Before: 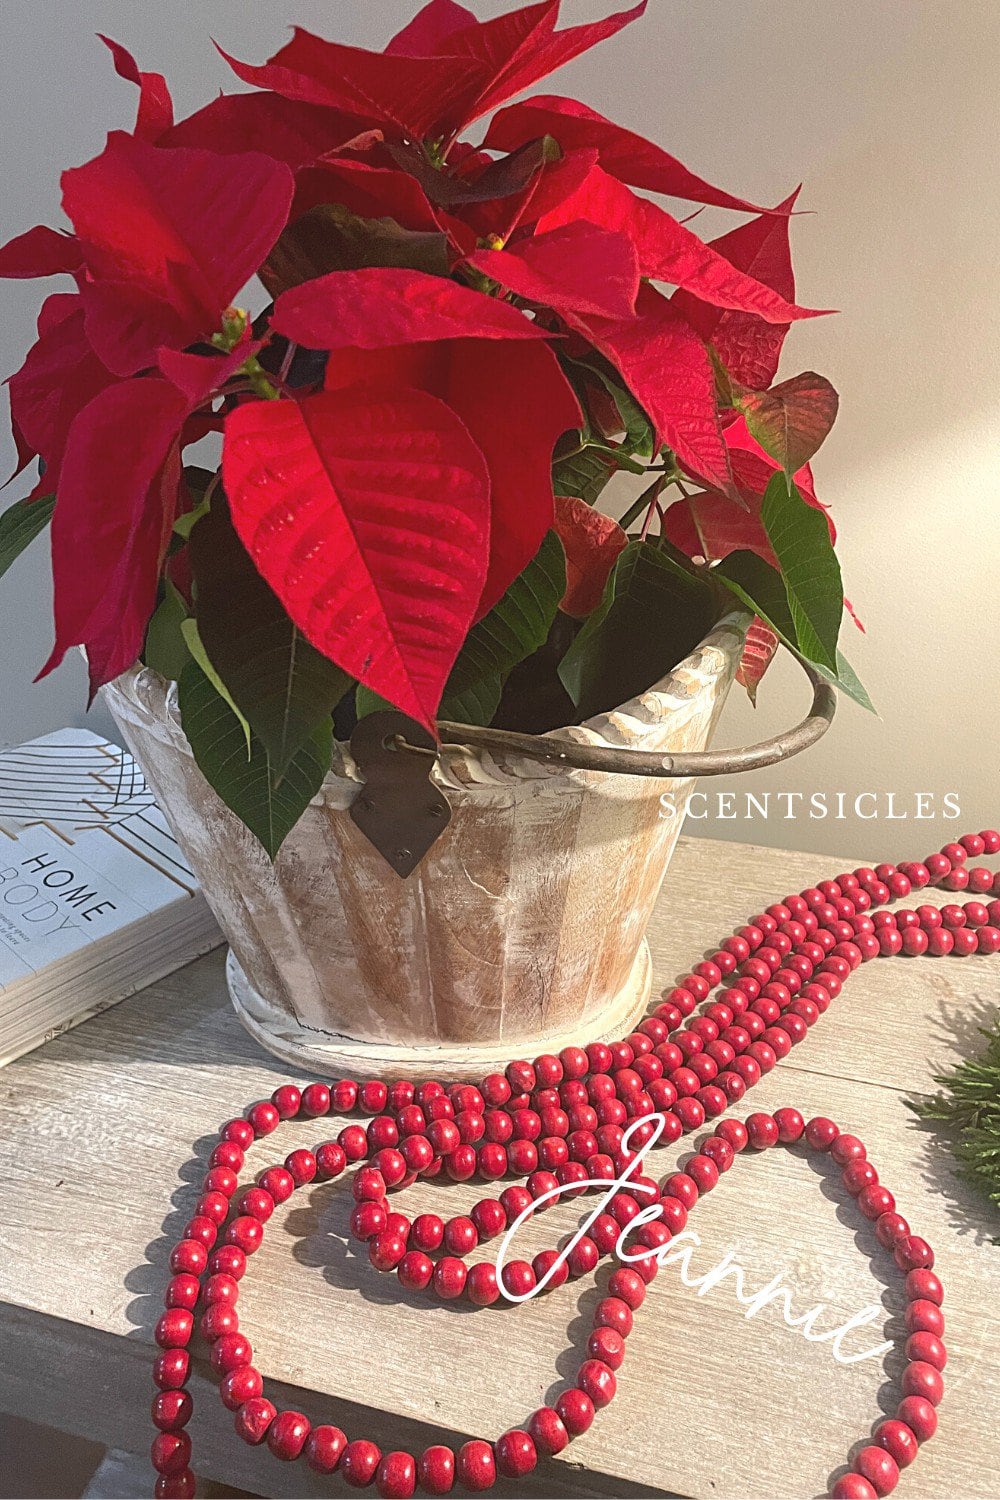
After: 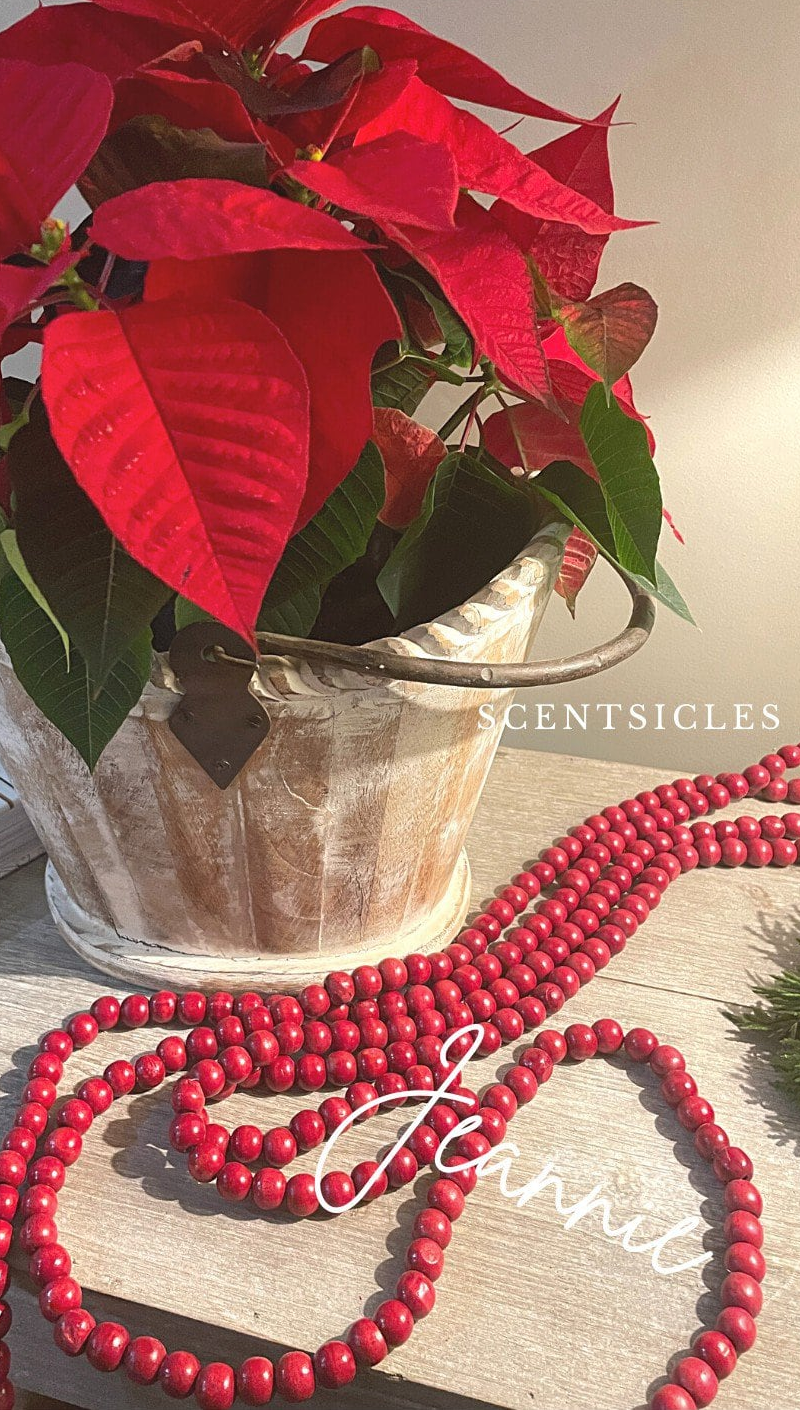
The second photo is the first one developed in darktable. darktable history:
crop and rotate: left 18.107%, top 5.982%, right 1.818%
shadows and highlights: shadows 37.19, highlights -26.78, soften with gaussian
